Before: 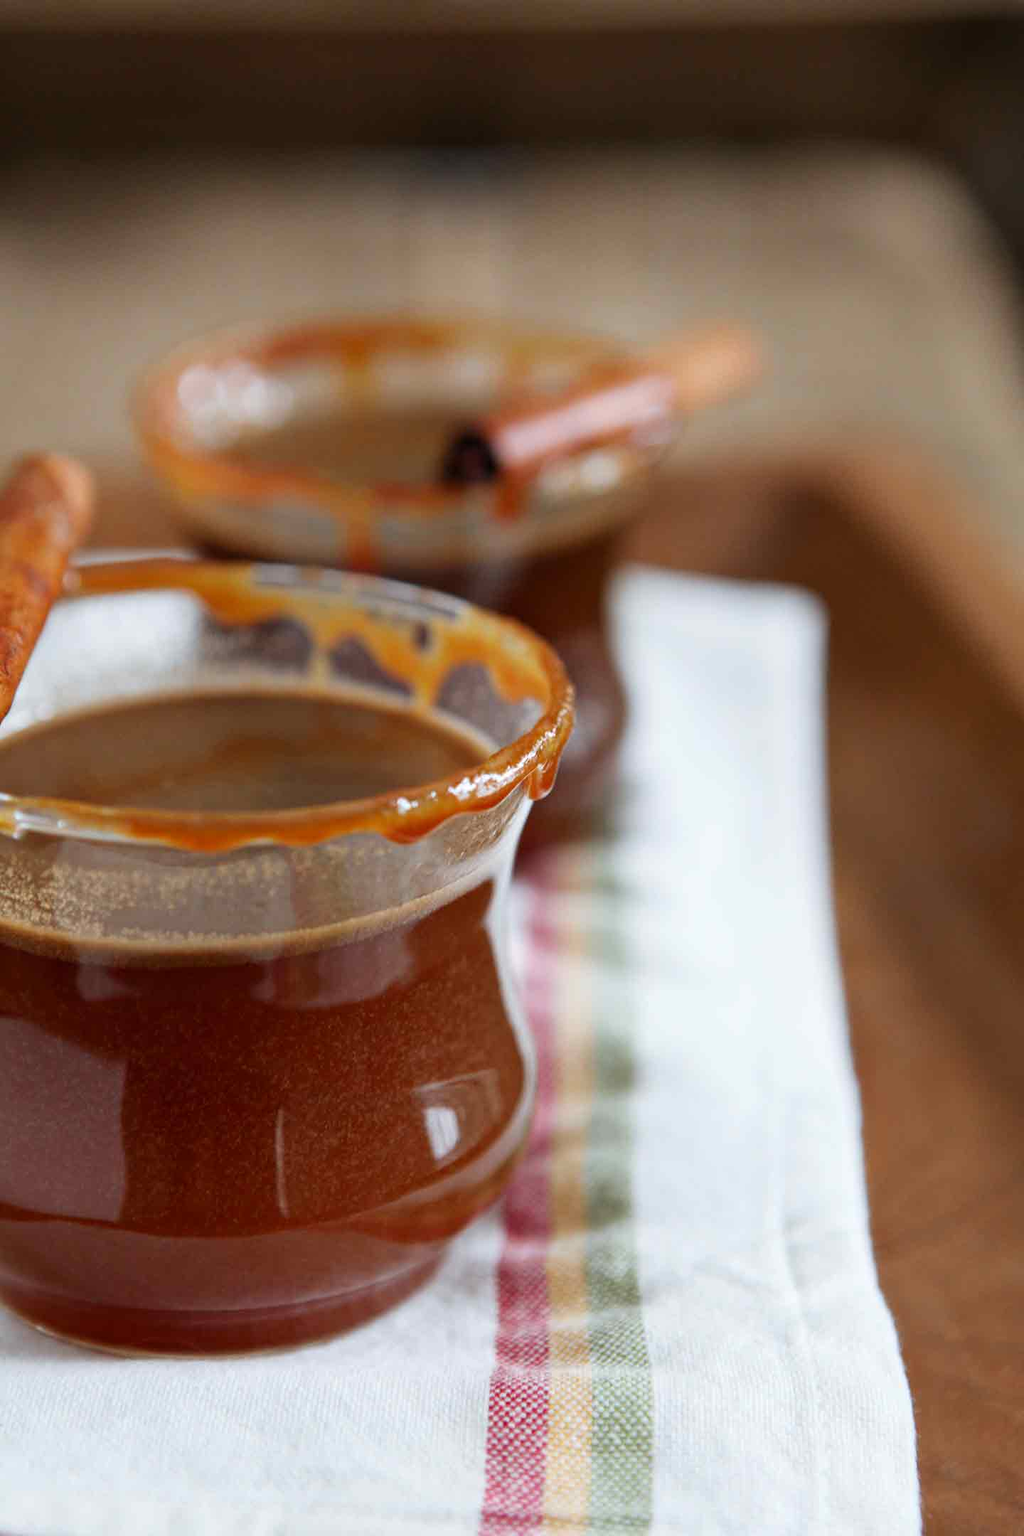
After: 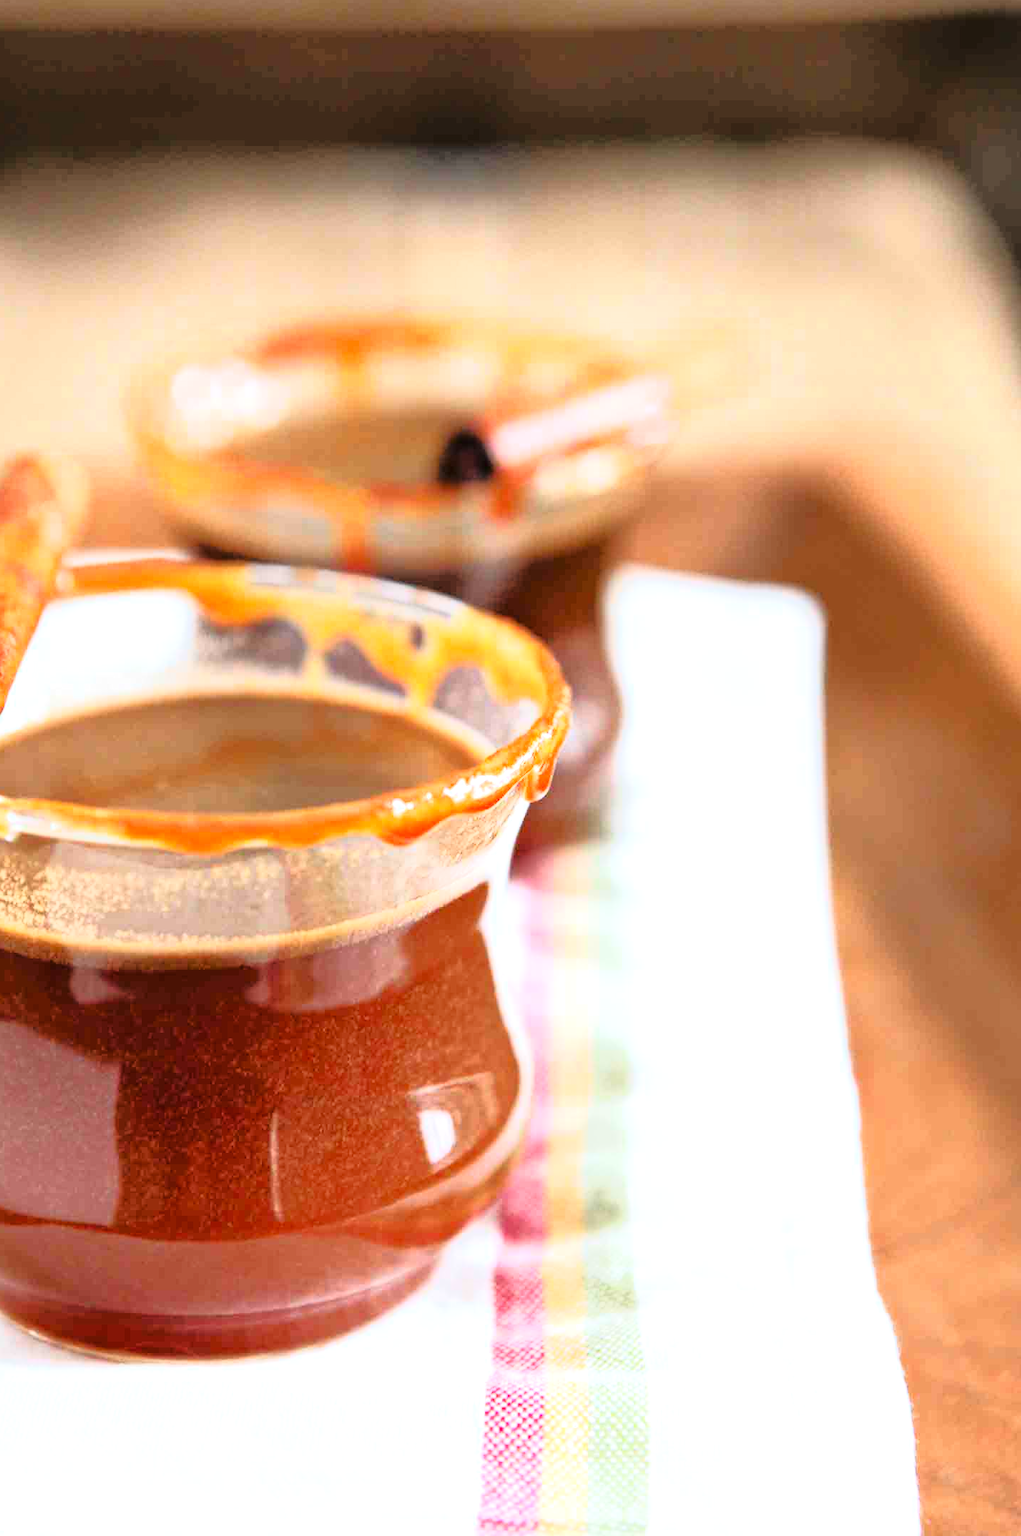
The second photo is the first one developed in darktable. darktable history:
exposure: black level correction 0, exposure 1.2 EV, compensate exposure bias true, compensate highlight preservation false
crop and rotate: left 0.701%, top 0.214%, bottom 0.304%
tone curve: curves: ch0 [(0, 0.015) (0.091, 0.055) (0.184, 0.159) (0.304, 0.382) (0.492, 0.579) (0.628, 0.755) (0.832, 0.932) (0.984, 0.963)]; ch1 [(0, 0) (0.34, 0.235) (0.46, 0.46) (0.515, 0.502) (0.553, 0.567) (0.764, 0.815) (1, 1)]; ch2 [(0, 0) (0.44, 0.458) (0.479, 0.492) (0.524, 0.507) (0.557, 0.567) (0.673, 0.699) (1, 1)], color space Lab, linked channels, preserve colors none
